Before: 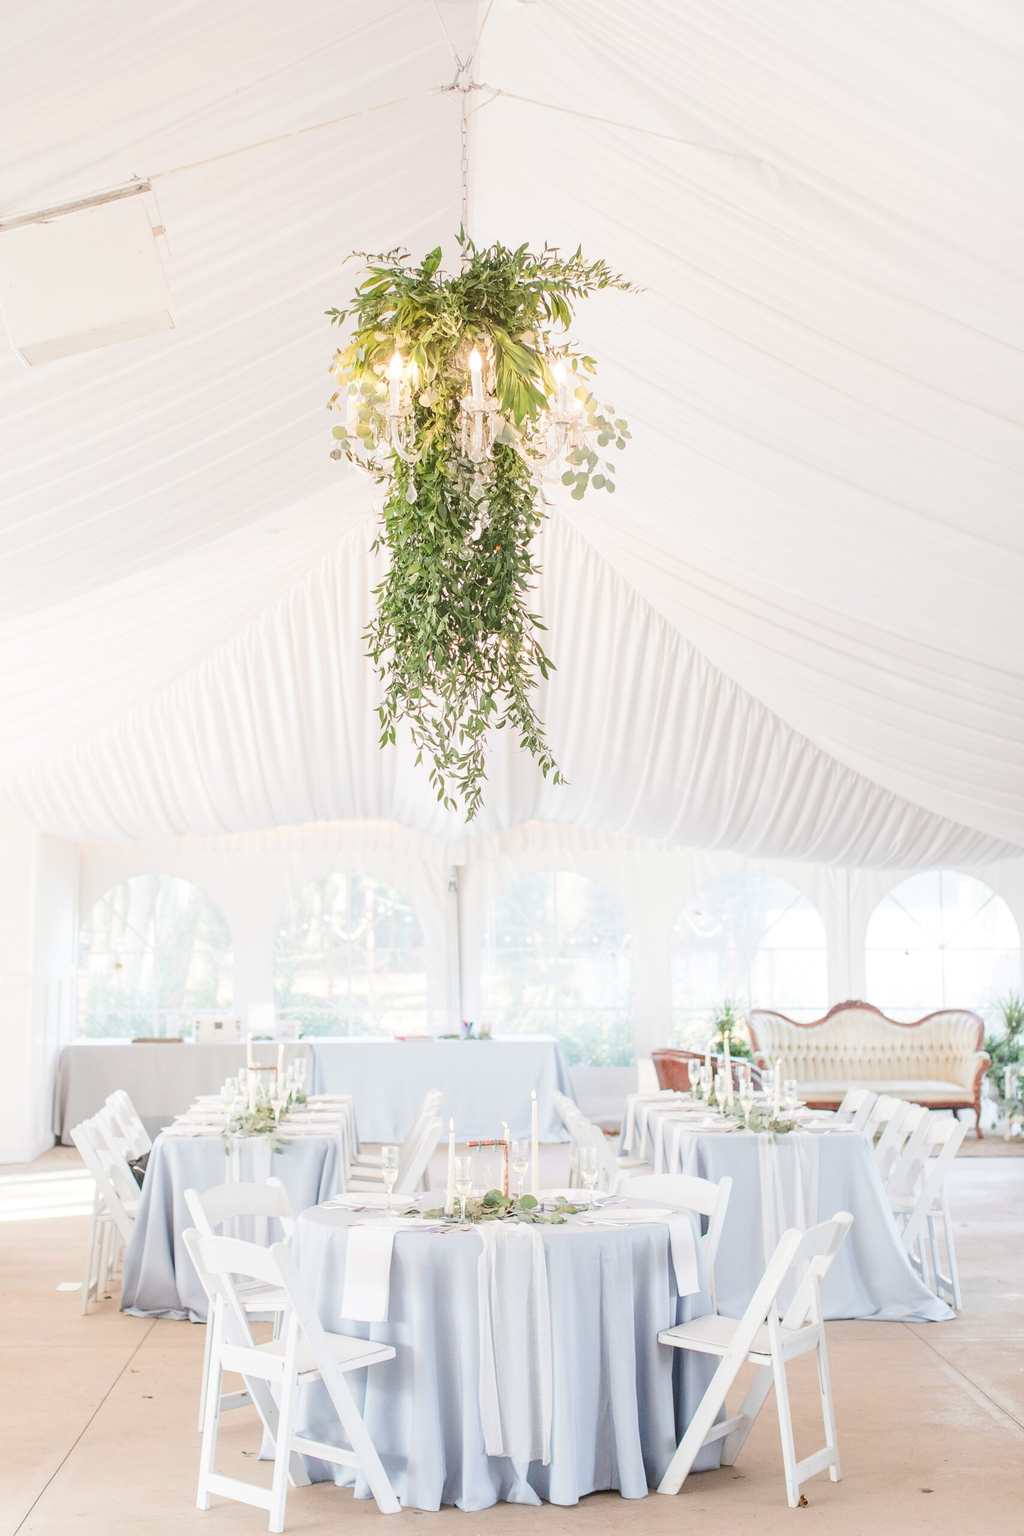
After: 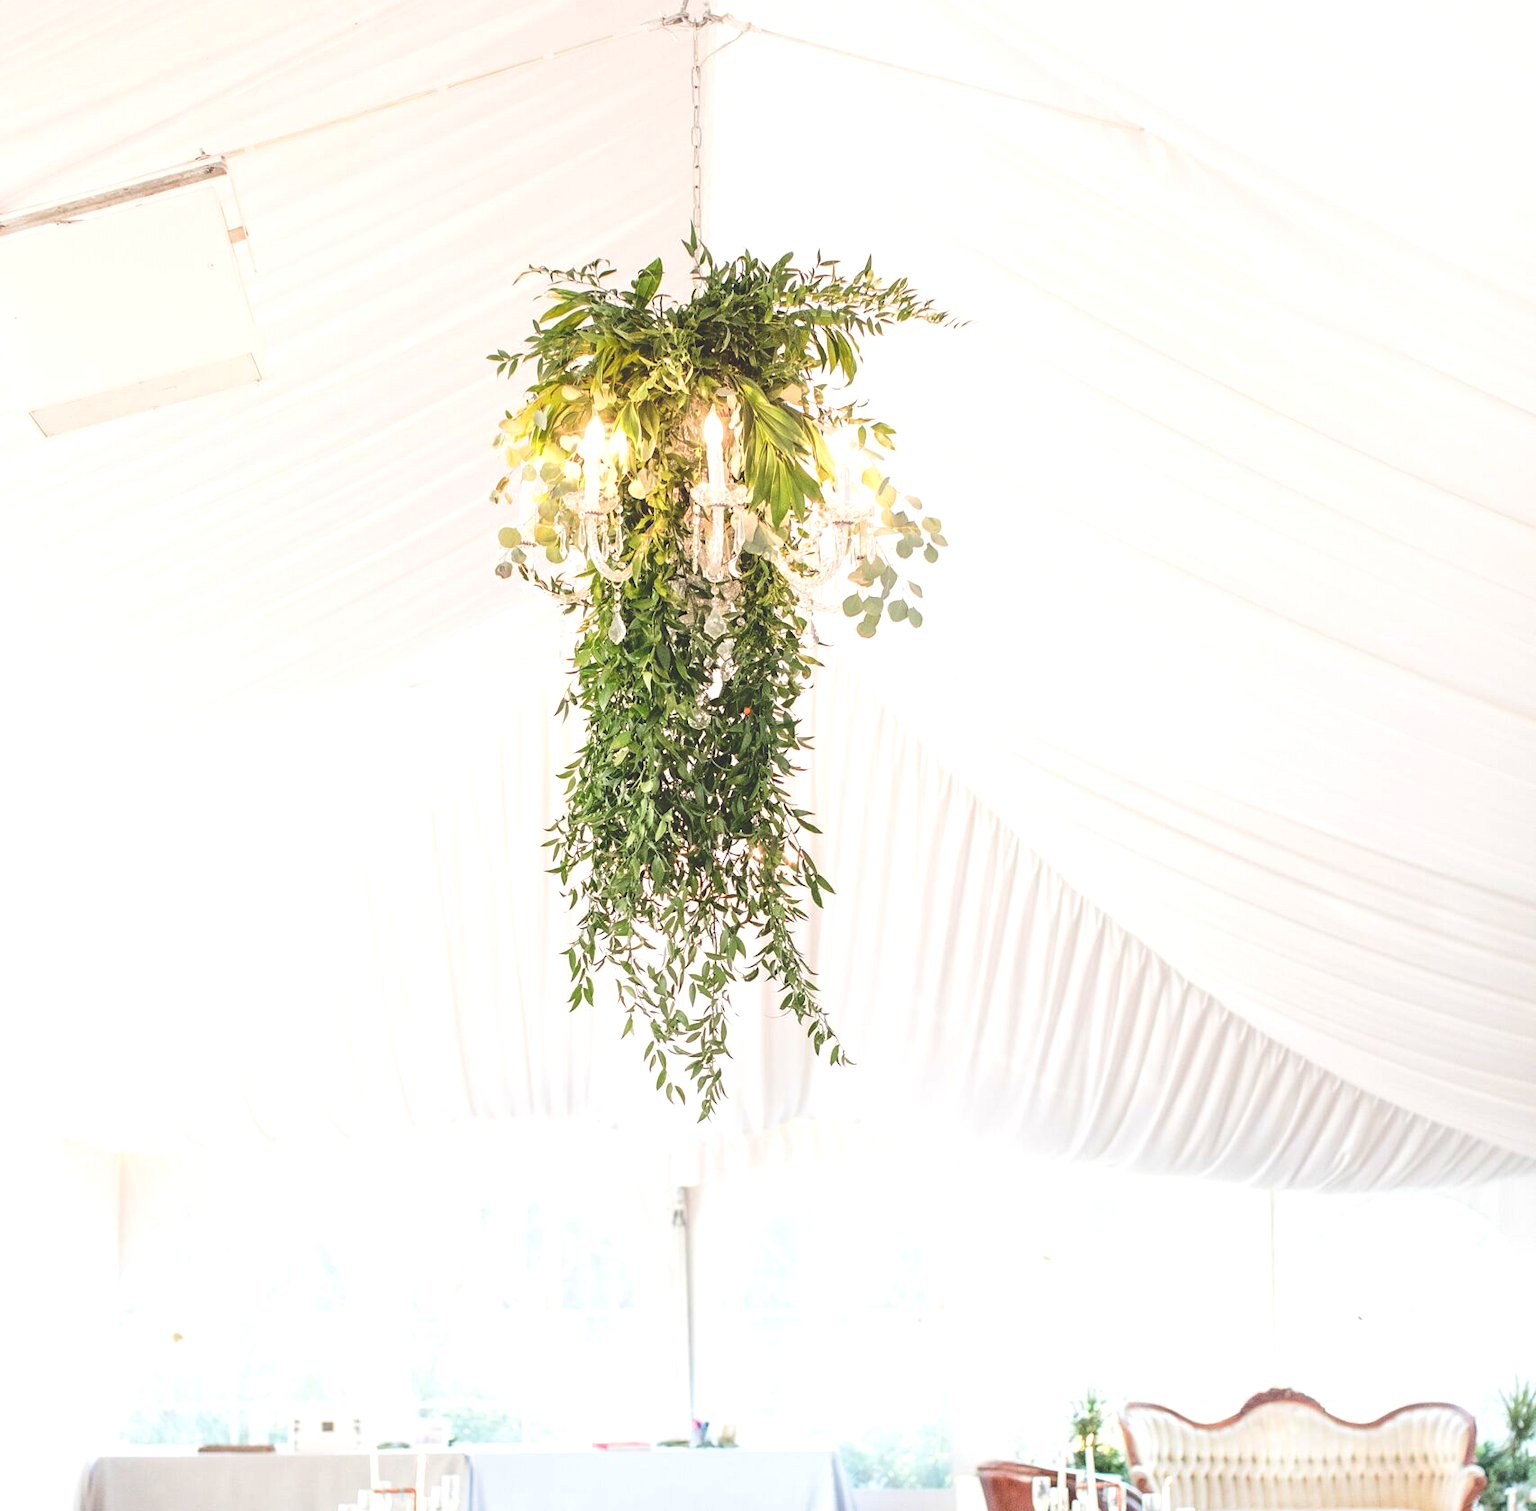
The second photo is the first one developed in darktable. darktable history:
crop and rotate: top 4.848%, bottom 29.503%
rgb curve: curves: ch0 [(0, 0.186) (0.314, 0.284) (0.775, 0.708) (1, 1)], compensate middle gray true, preserve colors none
exposure: black level correction 0.031, exposure 0.304 EV, compensate highlight preservation false
